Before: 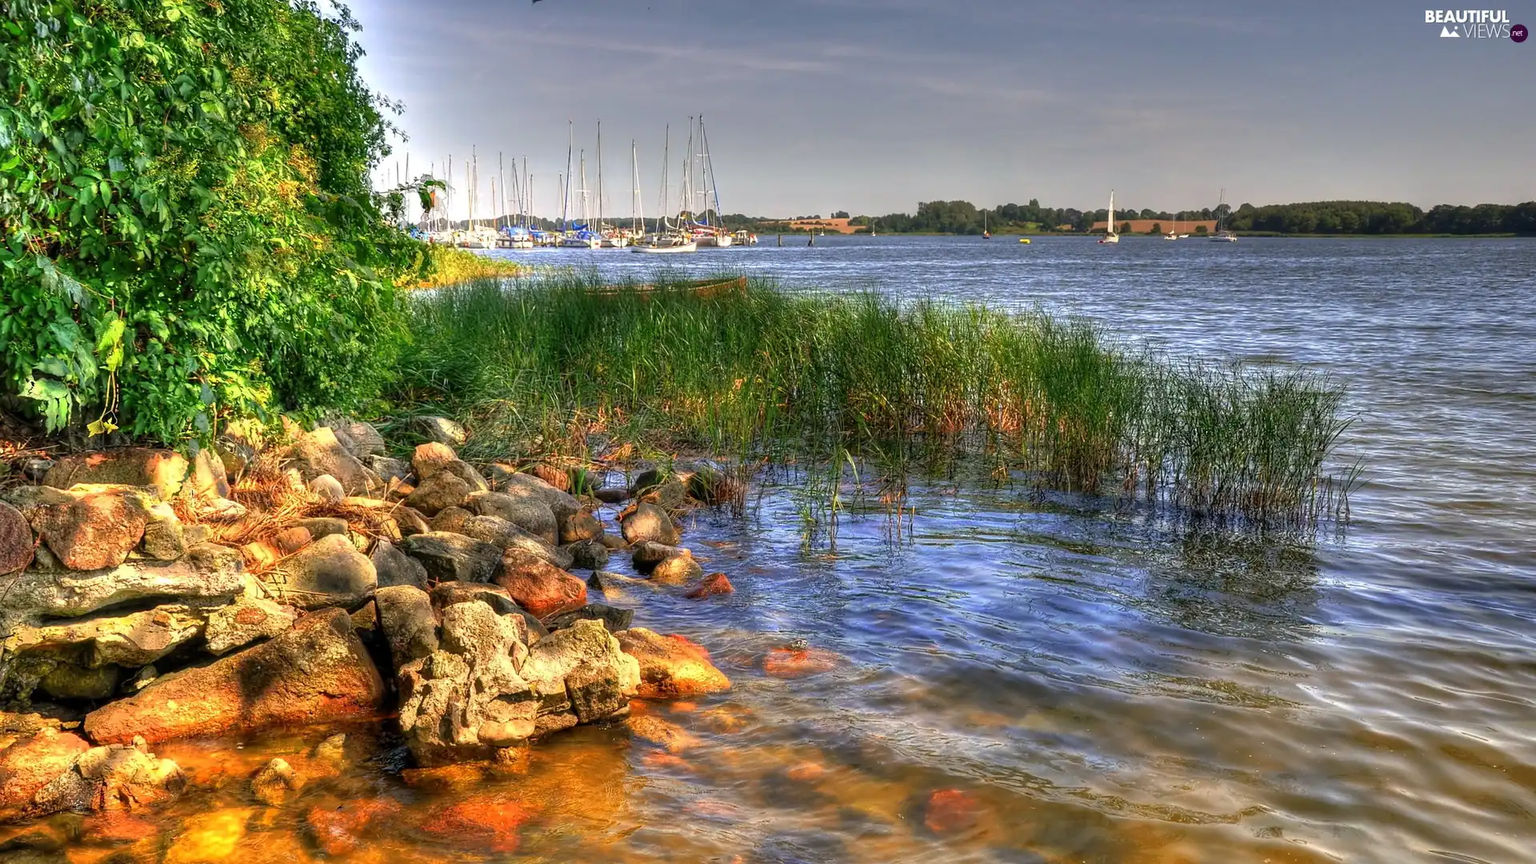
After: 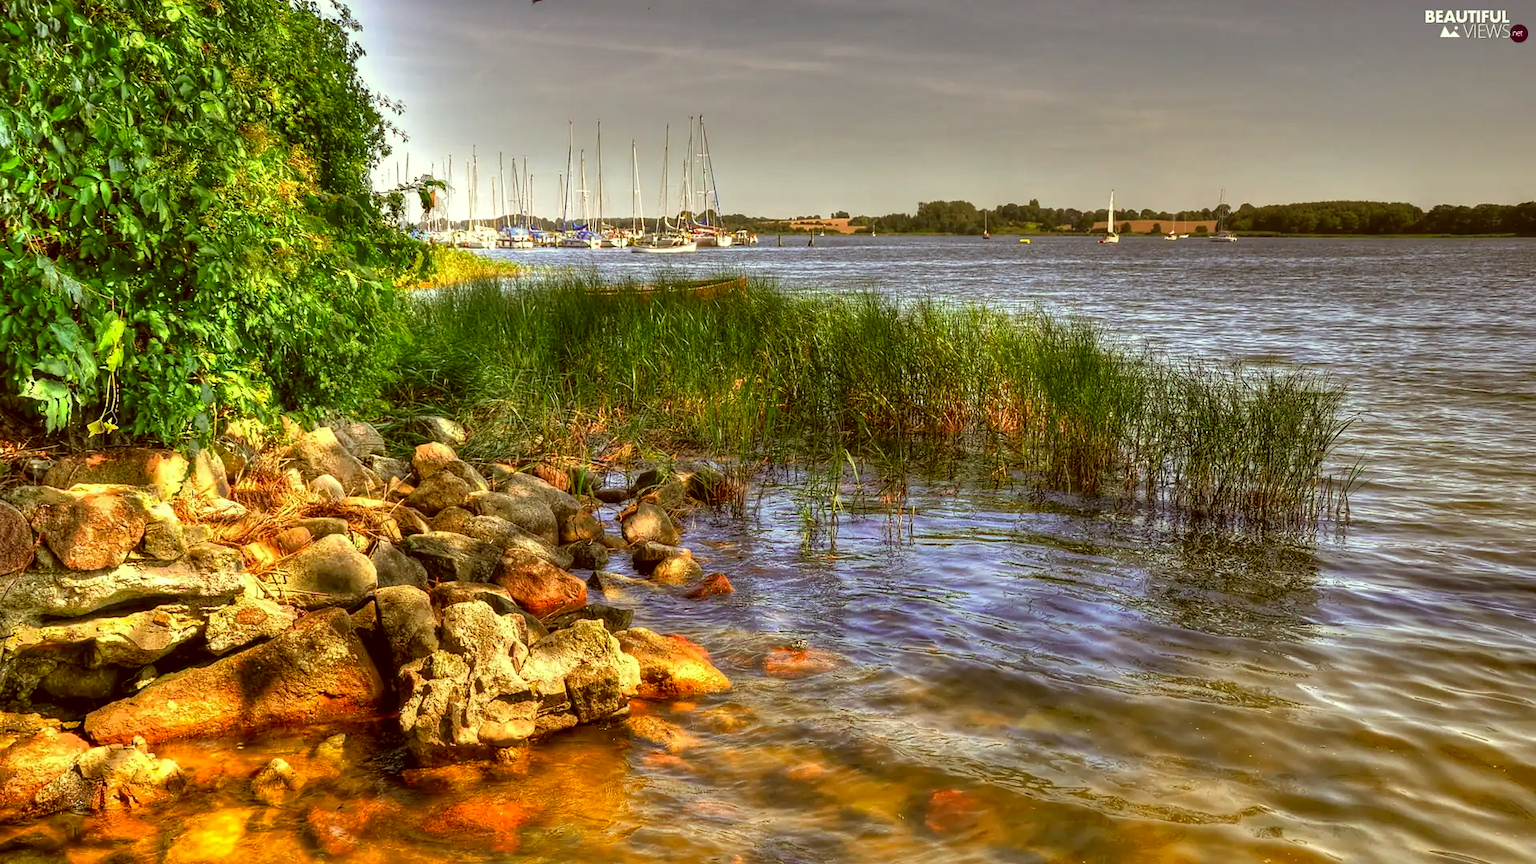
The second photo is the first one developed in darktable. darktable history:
color correction: highlights a* -5.17, highlights b* 9.8, shadows a* 9.94, shadows b* 25.02
local contrast: mode bilateral grid, contrast 20, coarseness 49, detail 120%, midtone range 0.2
